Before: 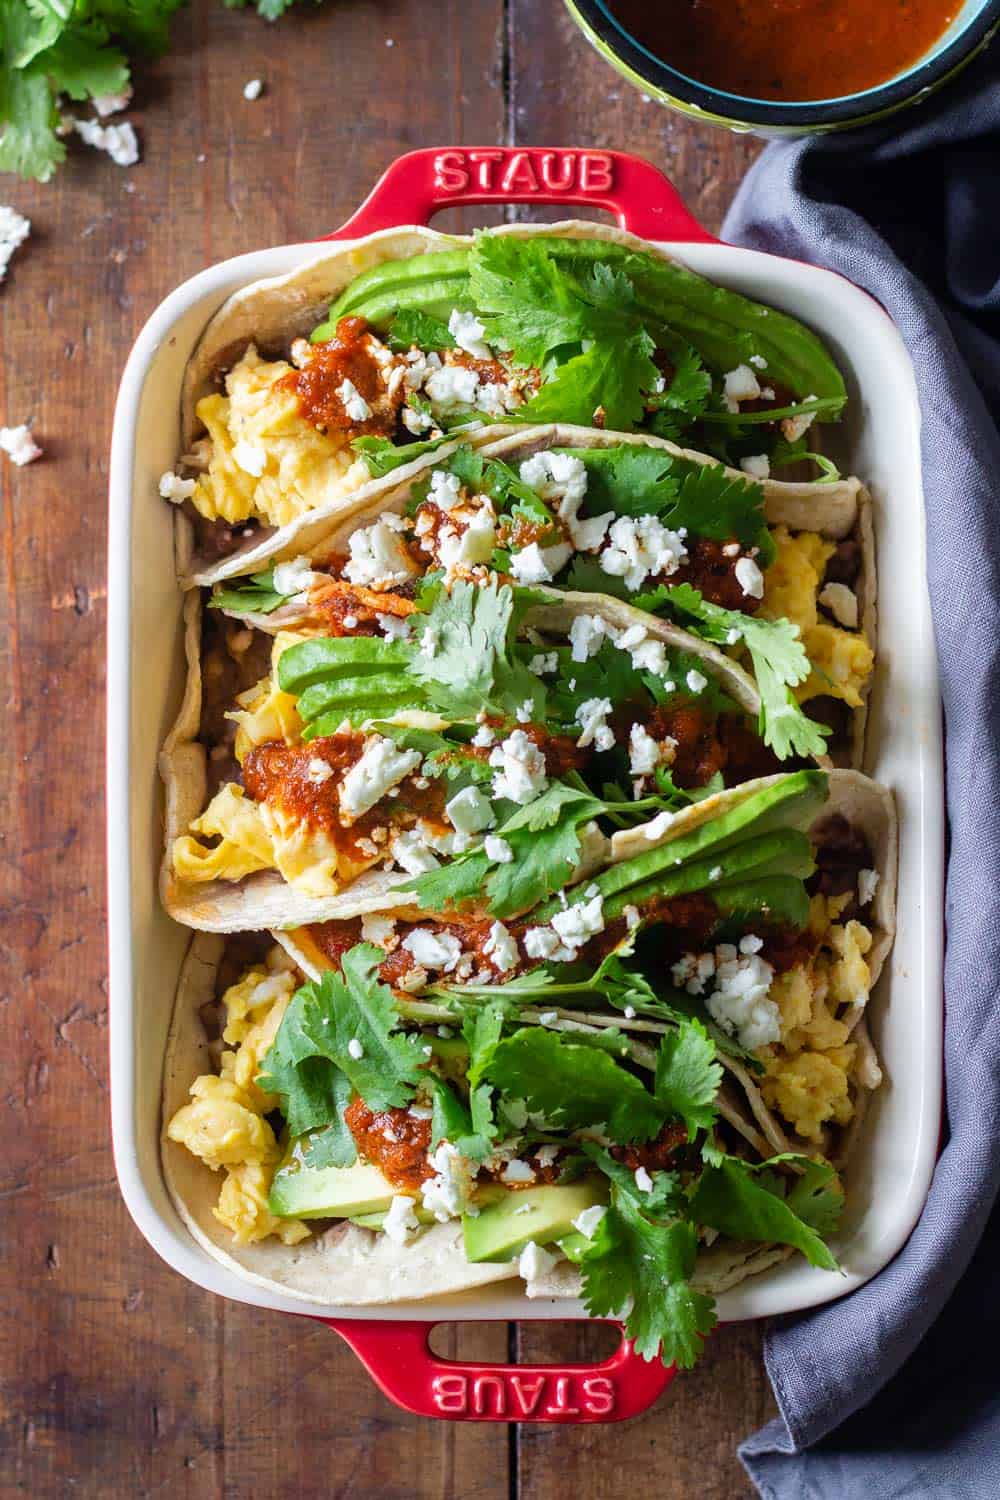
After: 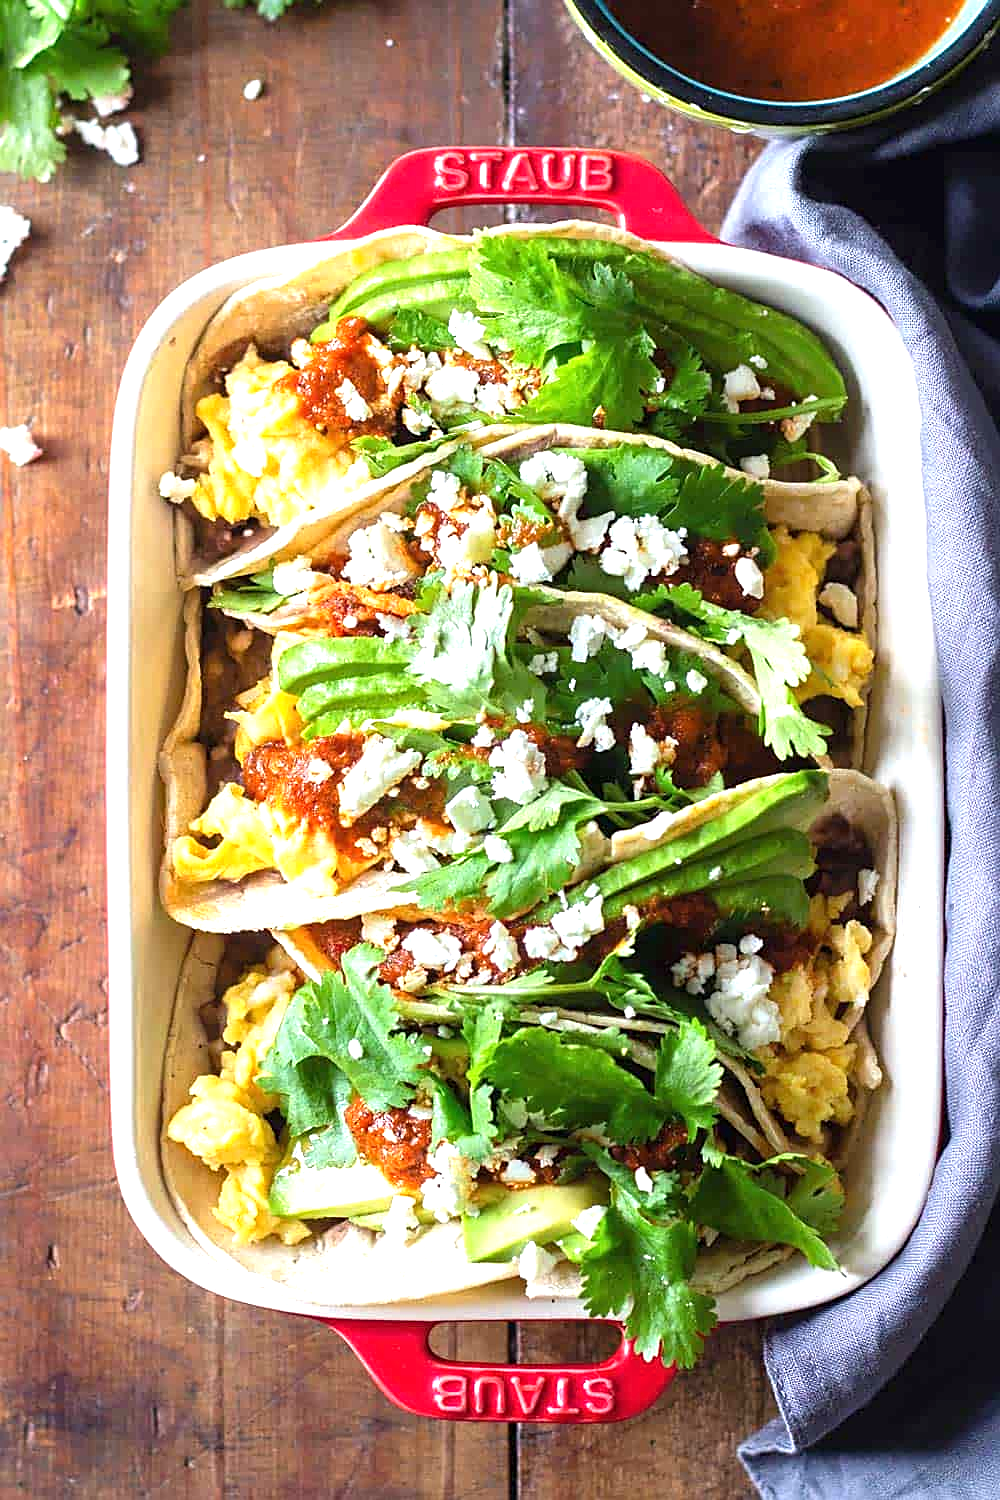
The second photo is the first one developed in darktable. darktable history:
exposure: black level correction 0, exposure 0.905 EV, compensate highlight preservation false
sharpen: on, module defaults
